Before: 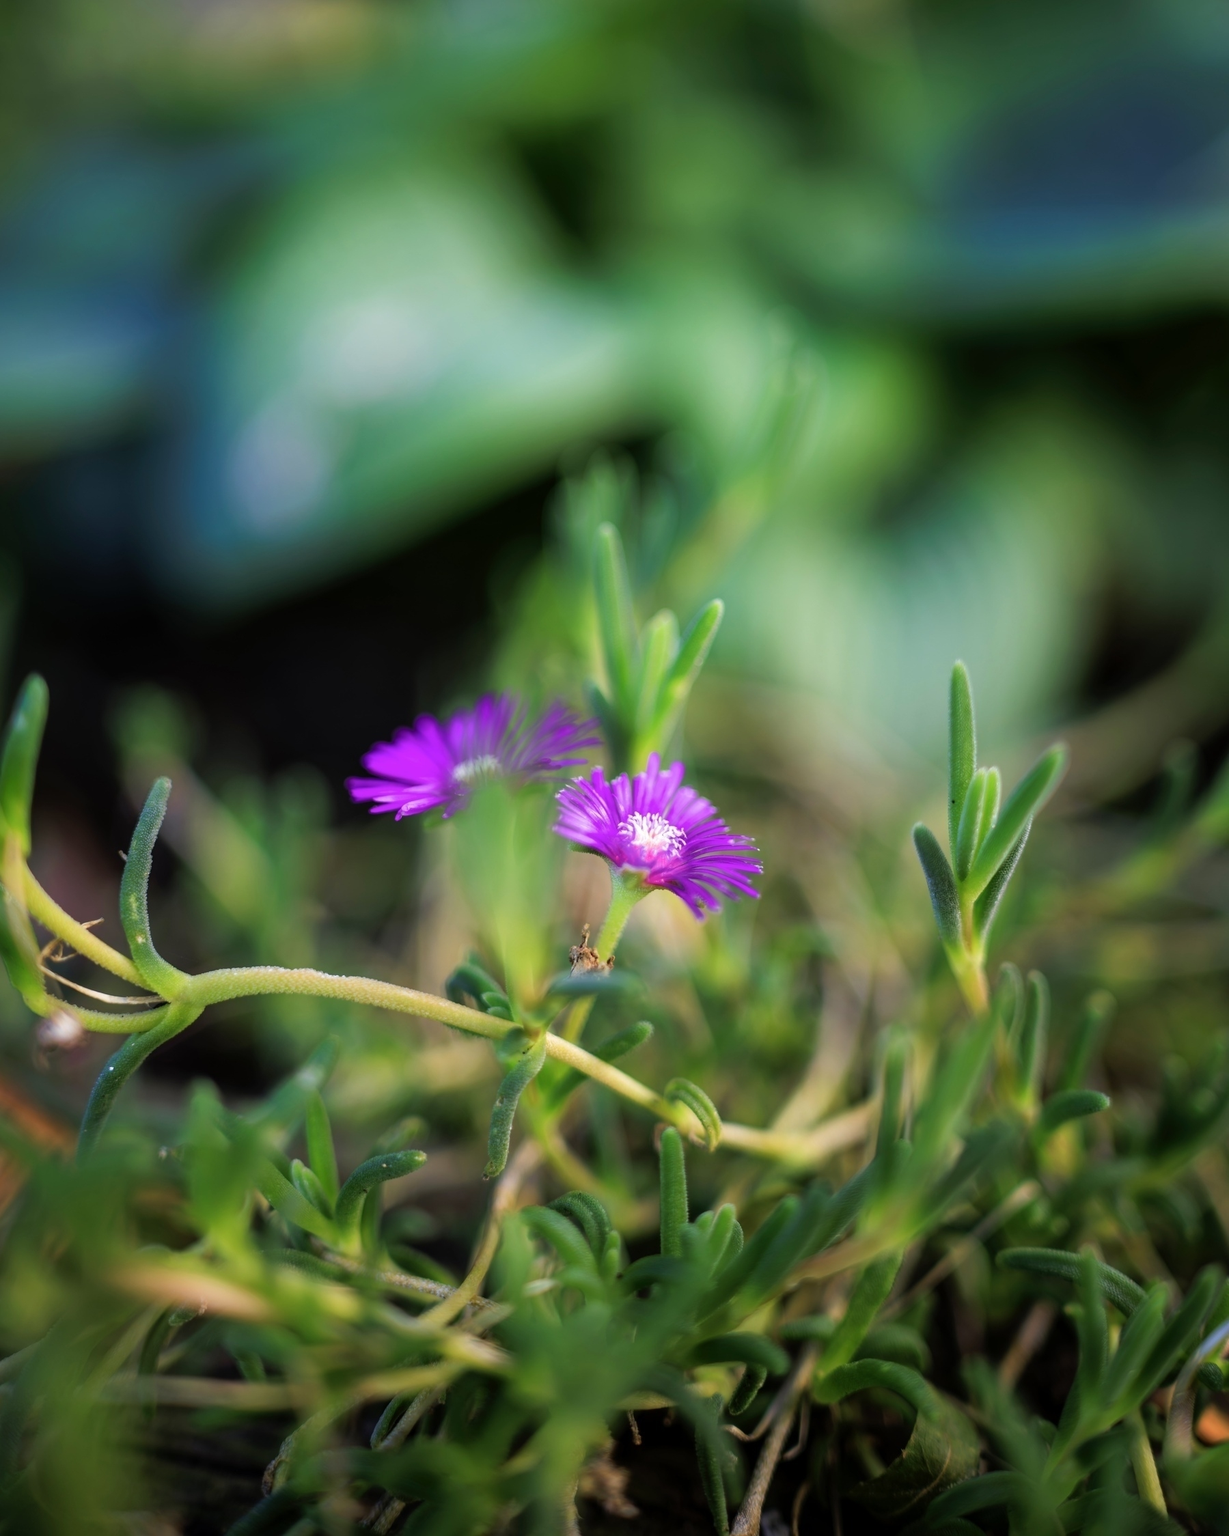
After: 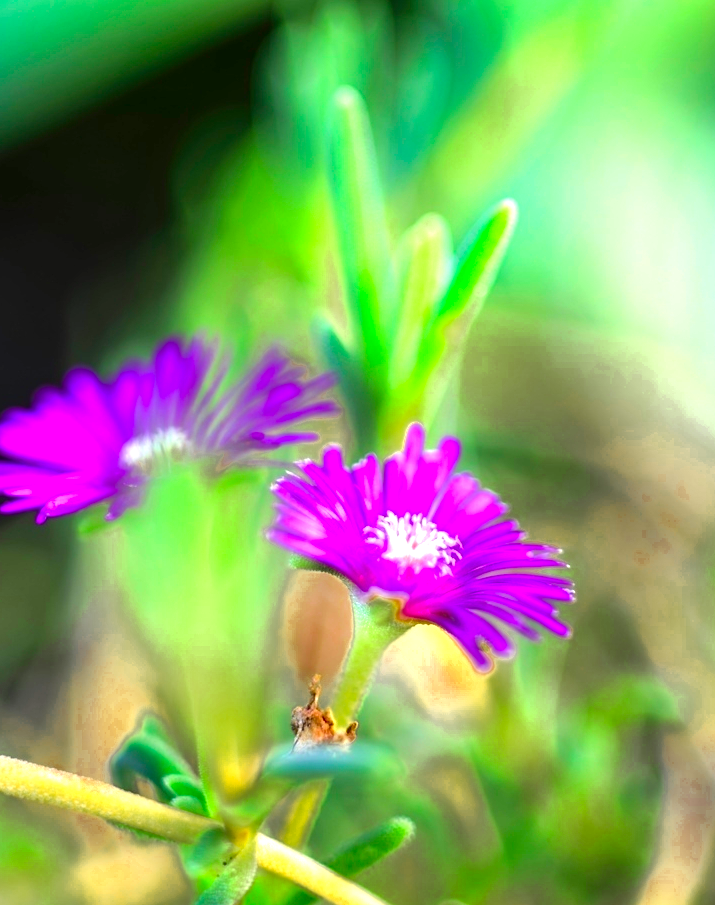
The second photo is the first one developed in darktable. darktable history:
crop: left 30.173%, top 30.158%, right 30.067%, bottom 29.587%
contrast brightness saturation: saturation 0.18
exposure: black level correction 0, exposure 1.1 EV, compensate exposure bias true, compensate highlight preservation false
color zones: curves: ch0 [(0.11, 0.396) (0.195, 0.36) (0.25, 0.5) (0.303, 0.412) (0.357, 0.544) (0.75, 0.5) (0.967, 0.328)]; ch1 [(0, 0.468) (0.112, 0.512) (0.202, 0.6) (0.25, 0.5) (0.307, 0.352) (0.357, 0.544) (0.75, 0.5) (0.963, 0.524)]
tone equalizer: on, module defaults
